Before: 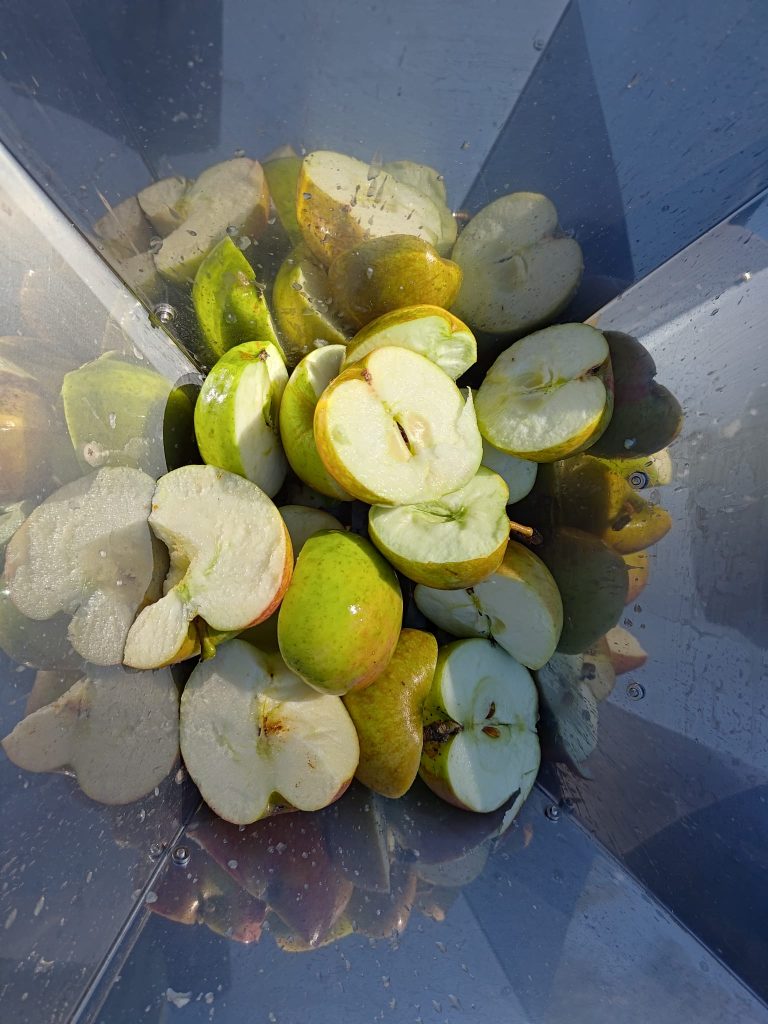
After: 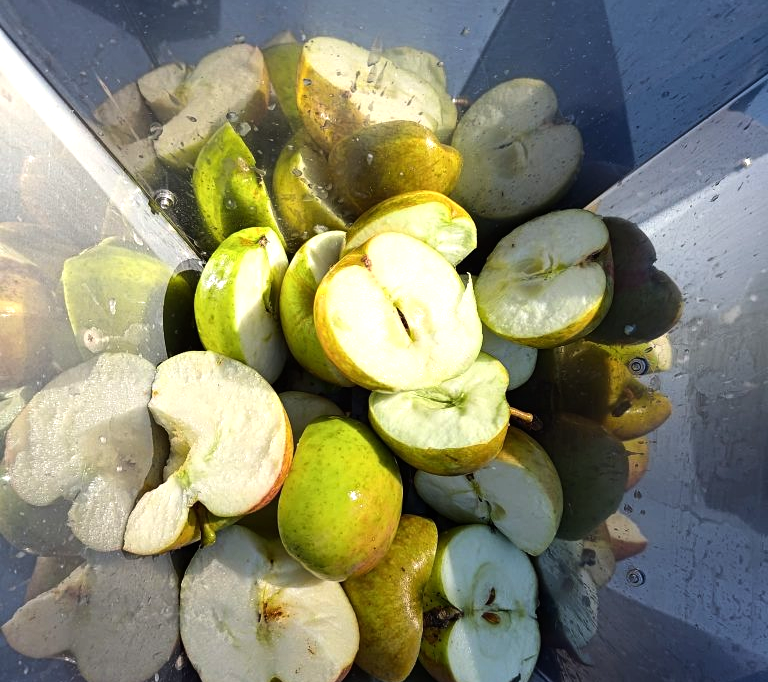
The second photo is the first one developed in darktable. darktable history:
tone equalizer: -8 EV -0.75 EV, -7 EV -0.7 EV, -6 EV -0.6 EV, -5 EV -0.4 EV, -3 EV 0.4 EV, -2 EV 0.6 EV, -1 EV 0.7 EV, +0 EV 0.75 EV, edges refinement/feathering 500, mask exposure compensation -1.57 EV, preserve details no
crop: top 11.166%, bottom 22.168%
